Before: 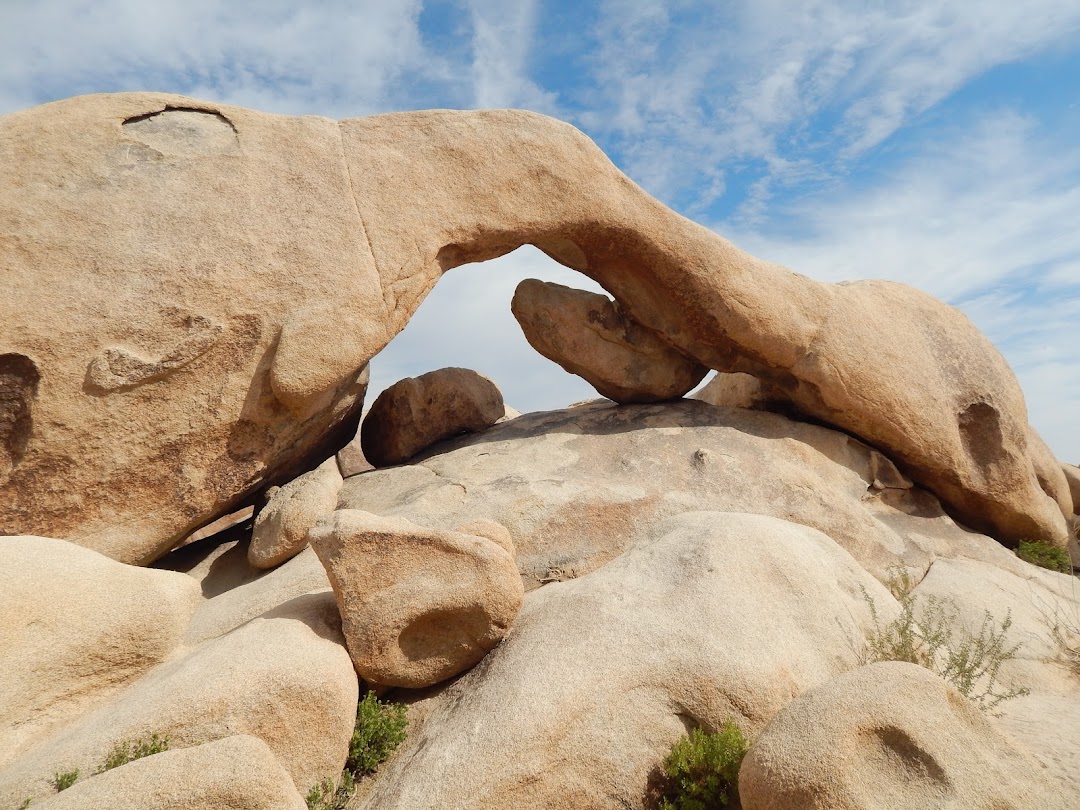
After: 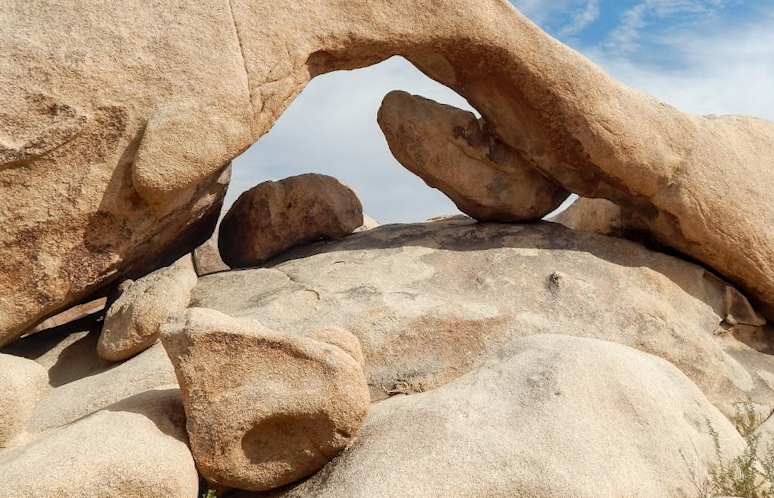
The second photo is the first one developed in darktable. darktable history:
local contrast: on, module defaults
base curve: curves: ch0 [(0, 0) (0.472, 0.455) (1, 1)]
shadows and highlights: shadows -1.05, highlights 39.6
crop and rotate: angle -3.96°, left 9.769%, top 20.831%, right 12.053%, bottom 12.065%
